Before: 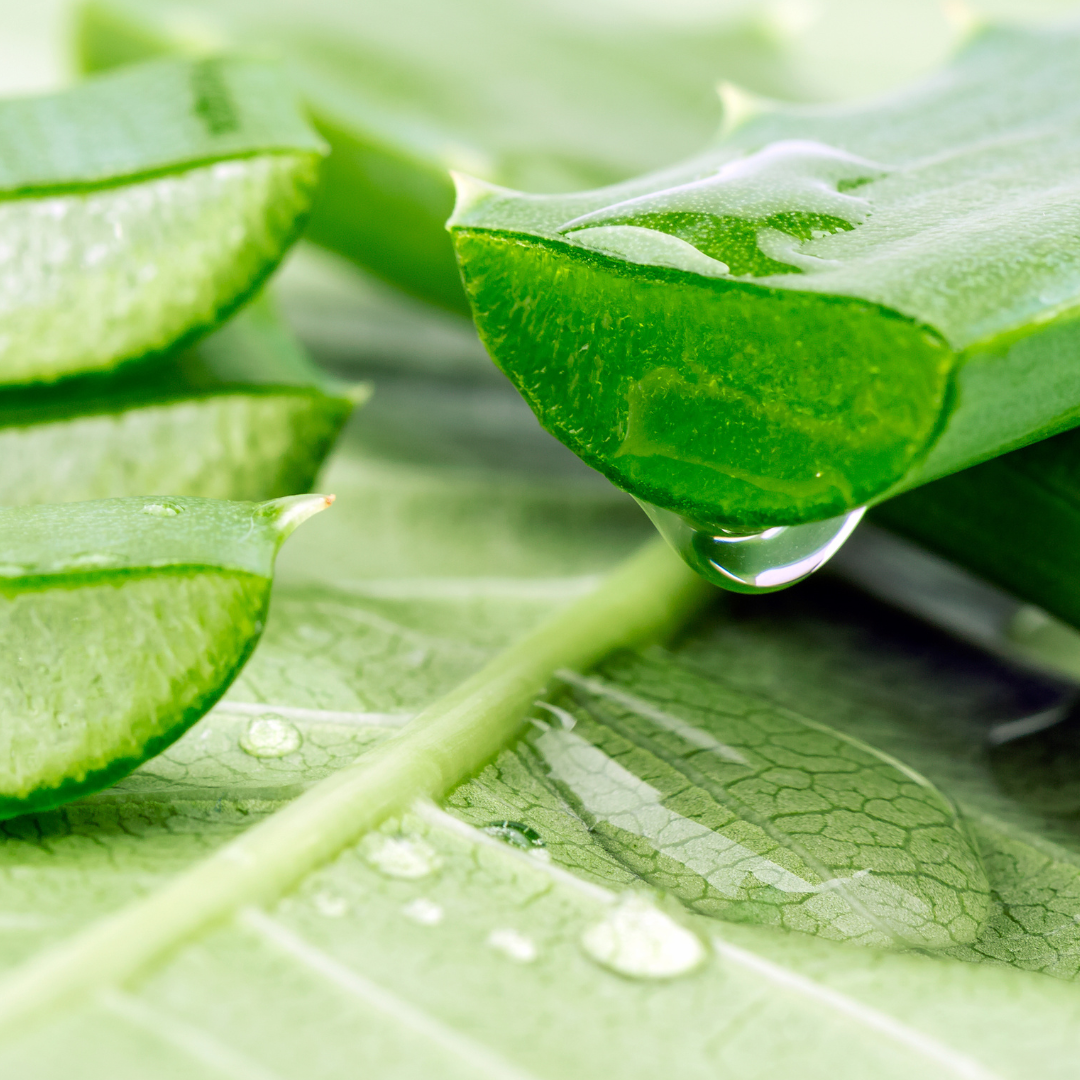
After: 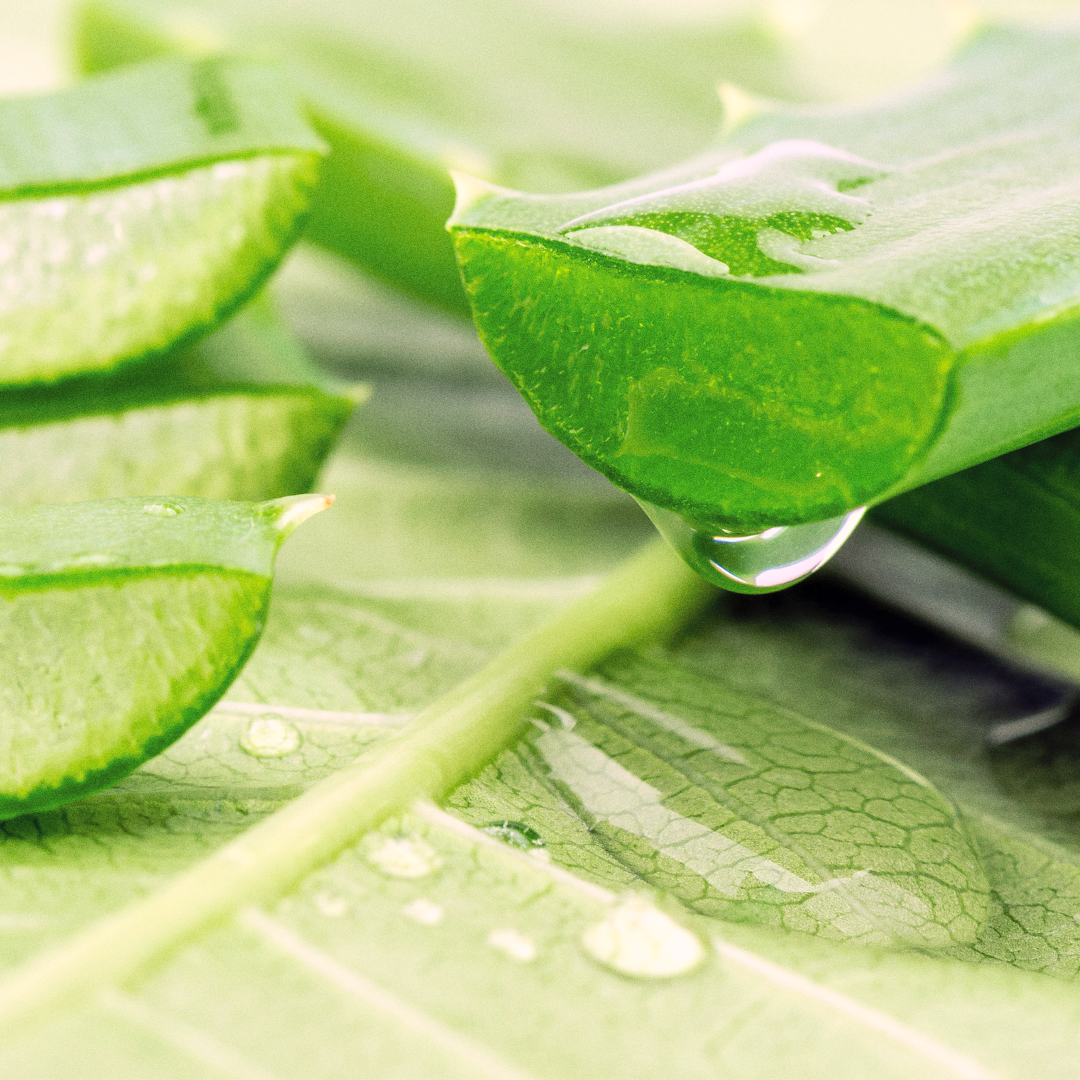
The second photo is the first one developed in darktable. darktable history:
color correction: highlights a* 5.81, highlights b* 4.84
contrast brightness saturation: brightness 0.15
grain: coarseness 0.47 ISO
